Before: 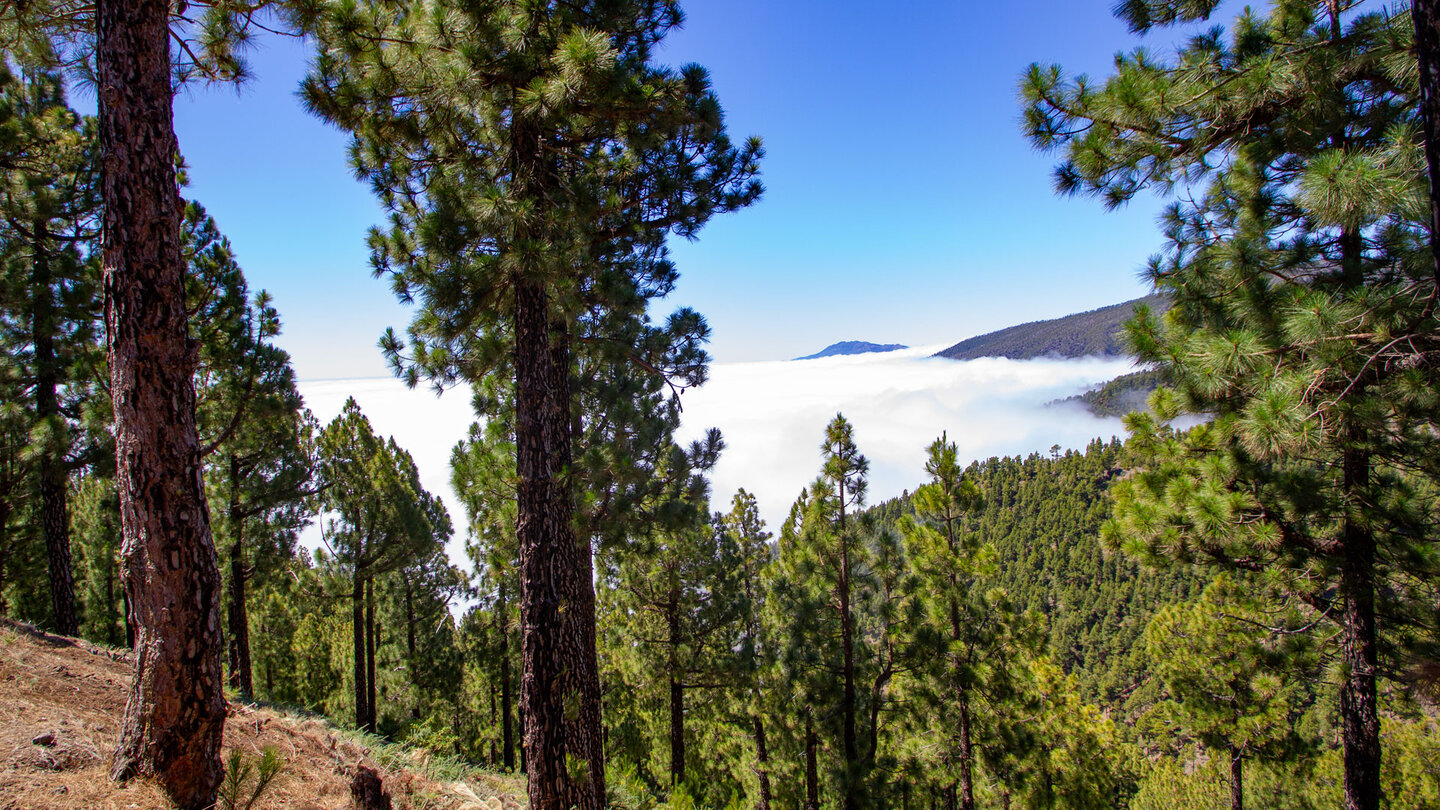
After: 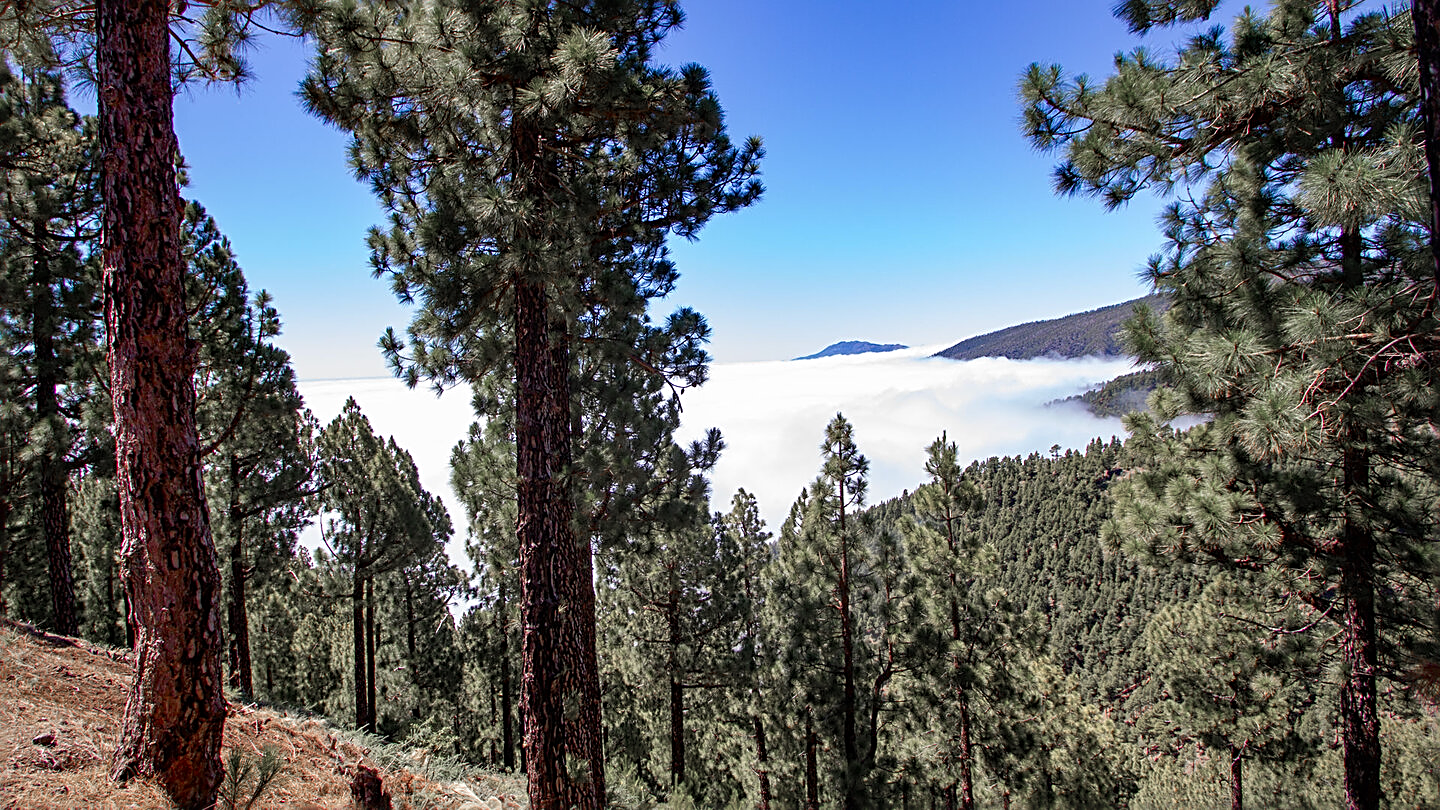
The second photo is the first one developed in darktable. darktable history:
sharpen: radius 2.533, amount 0.623
color zones: curves: ch1 [(0, 0.708) (0.088, 0.648) (0.245, 0.187) (0.429, 0.326) (0.571, 0.498) (0.714, 0.5) (0.857, 0.5) (1, 0.708)]
